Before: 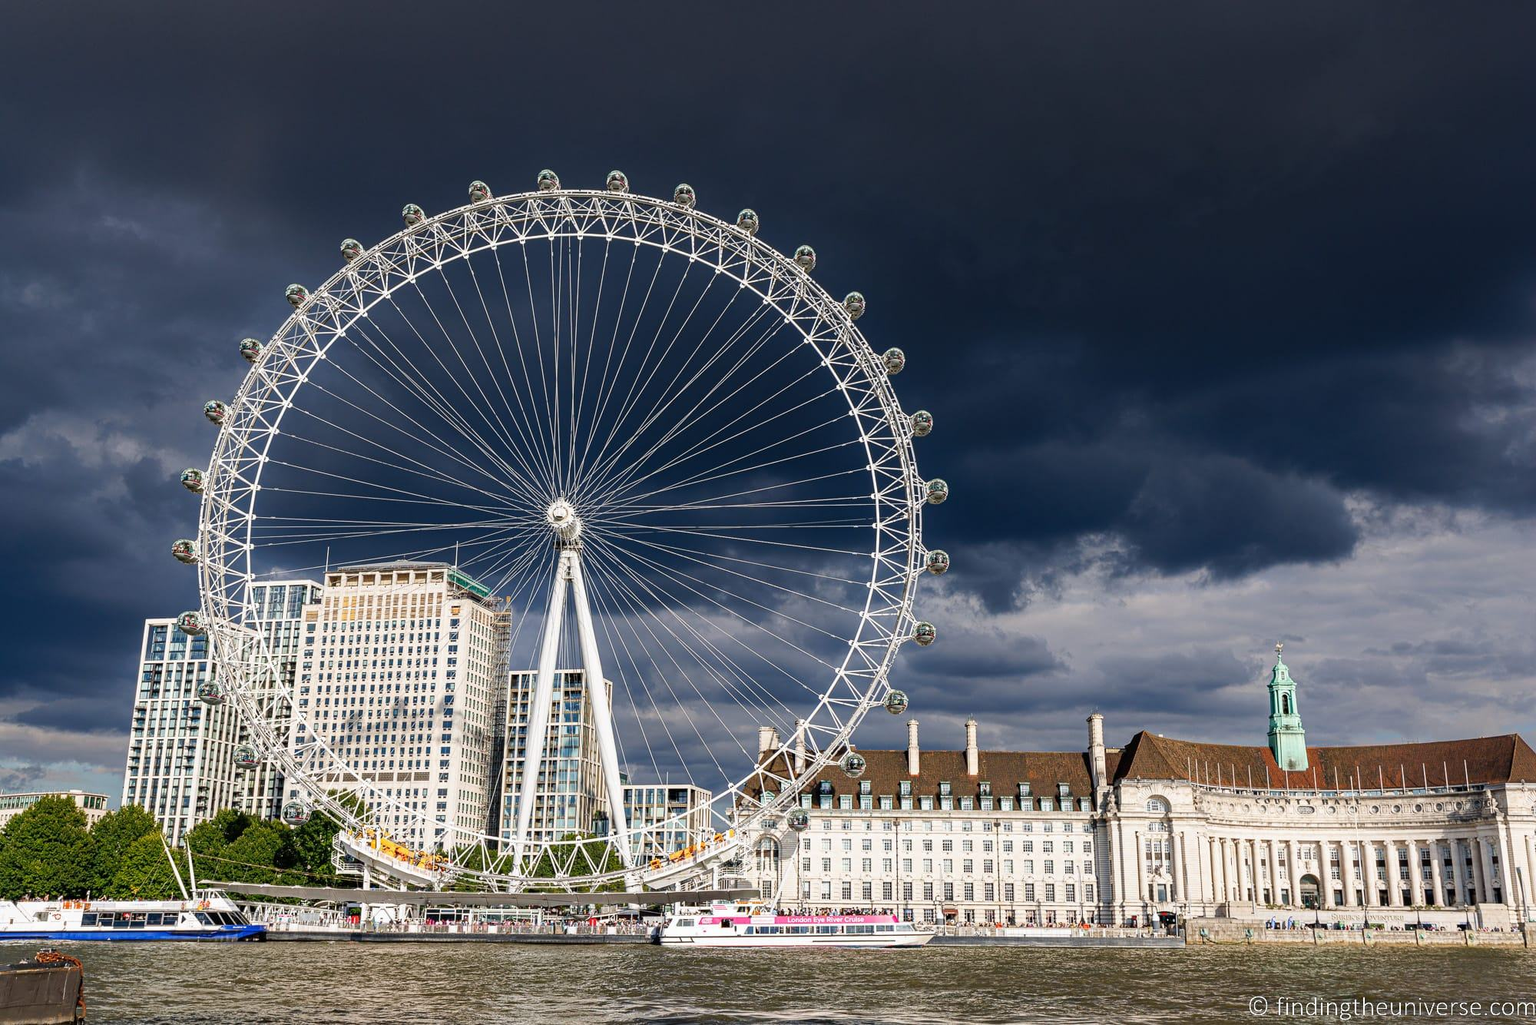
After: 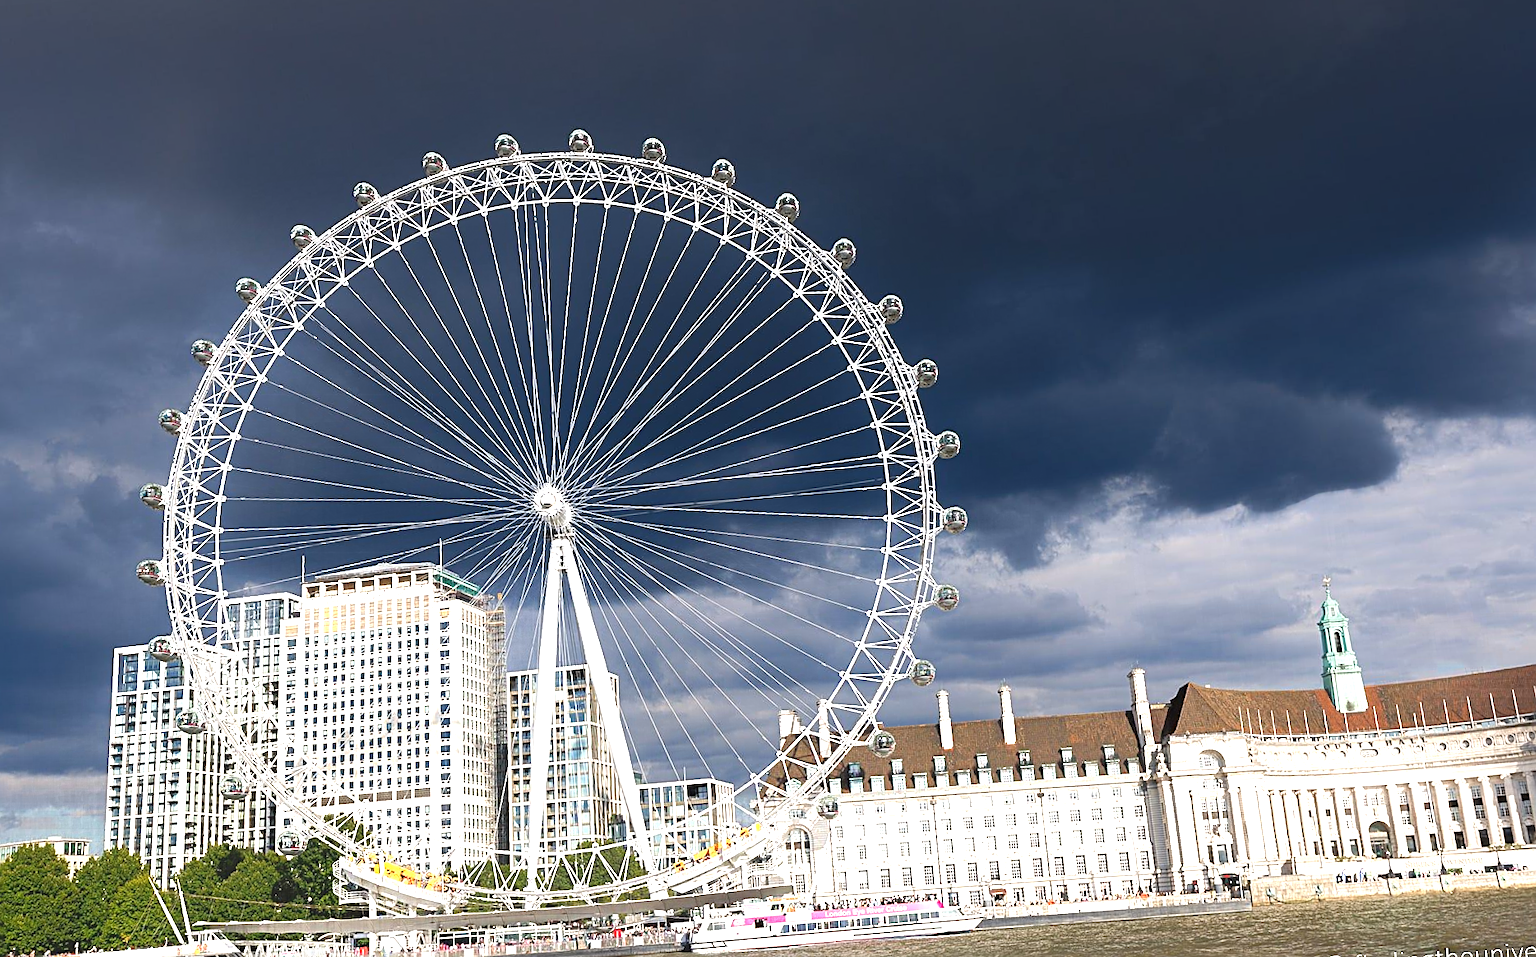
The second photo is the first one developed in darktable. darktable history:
rotate and perspective: rotation -4.57°, crop left 0.054, crop right 0.944, crop top 0.087, crop bottom 0.914
crop and rotate: top 2.479%, bottom 3.018%
exposure: black level correction 0, exposure 0.95 EV, compensate exposure bias true, compensate highlight preservation false
contrast equalizer: octaves 7, y [[0.6 ×6], [0.55 ×6], [0 ×6], [0 ×6], [0 ×6]], mix -1
sharpen: on, module defaults
